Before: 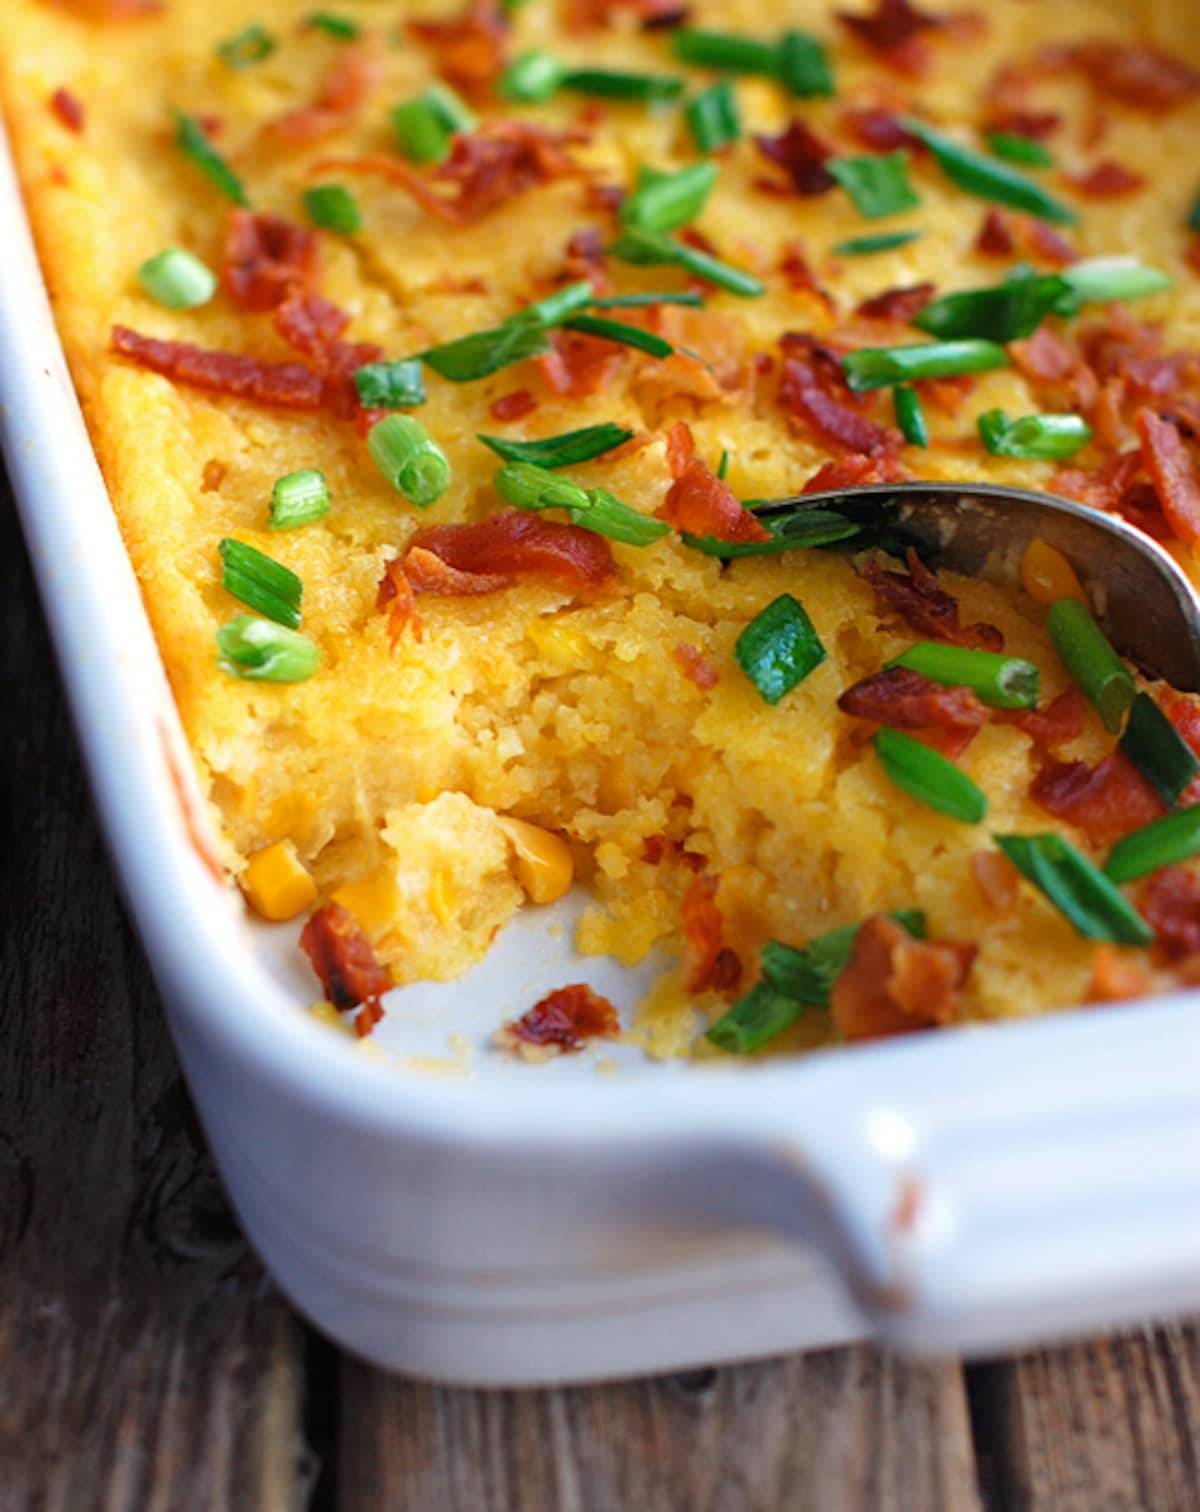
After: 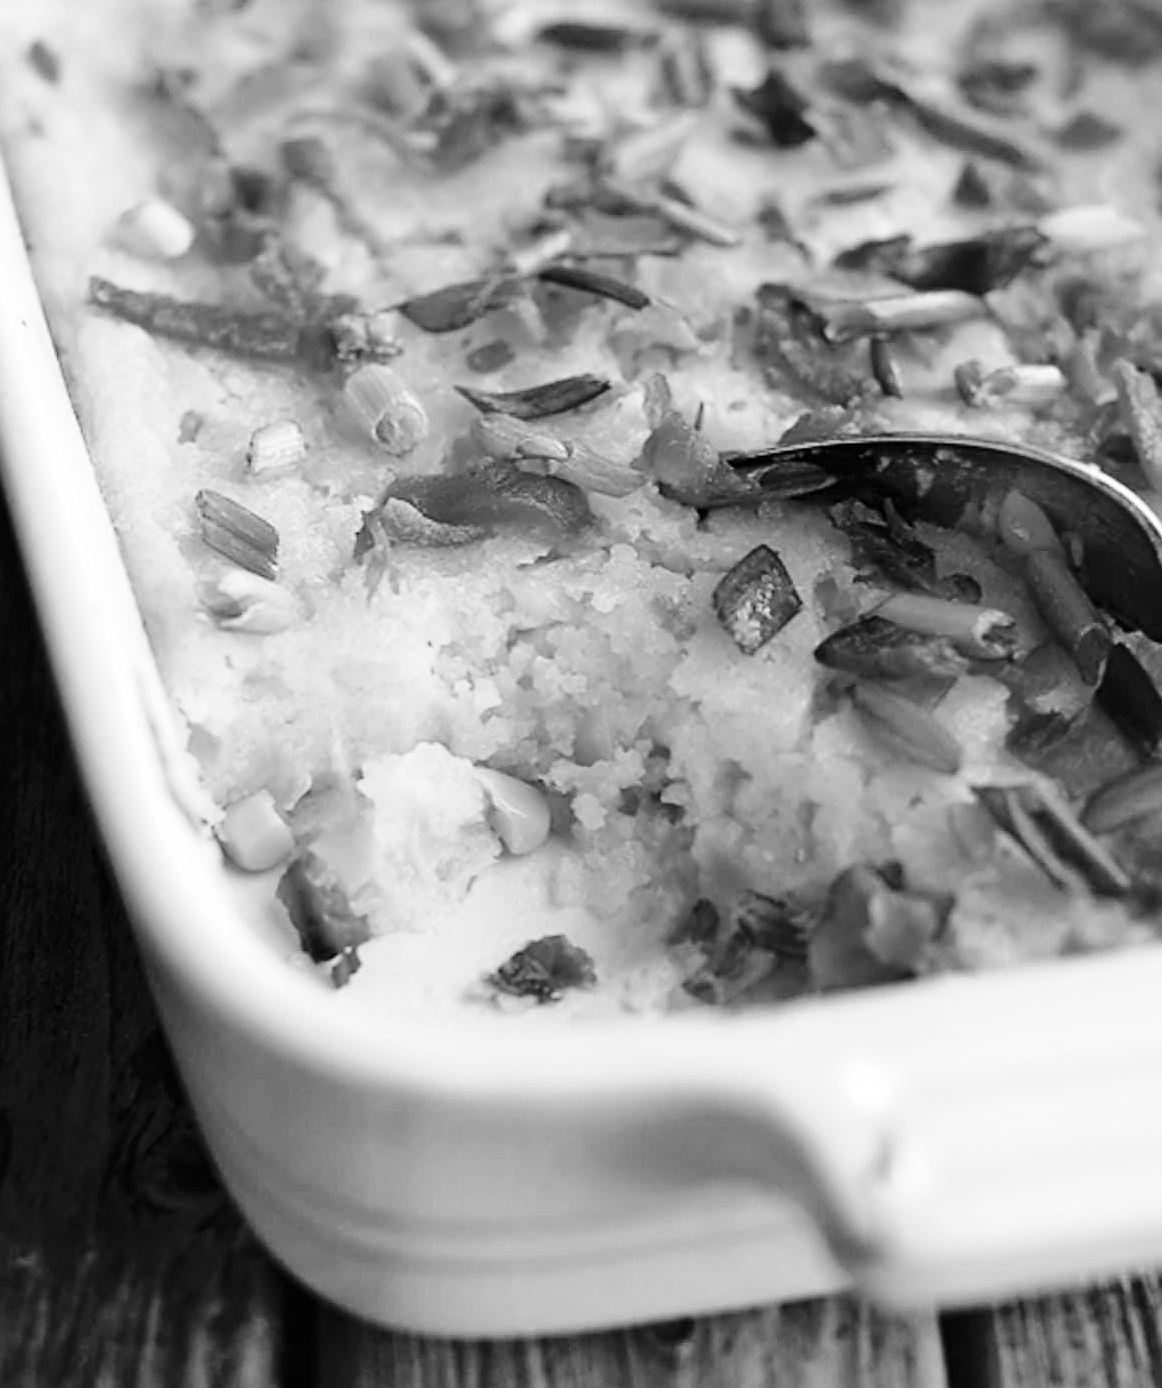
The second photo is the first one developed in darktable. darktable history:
crop: left 1.964%, top 3.251%, right 1.122%, bottom 4.933%
monochrome: on, module defaults
color correction: highlights b* 3
base curve: curves: ch0 [(0, 0) (0.036, 0.025) (0.121, 0.166) (0.206, 0.329) (0.605, 0.79) (1, 1)], preserve colors none
sharpen: on, module defaults
